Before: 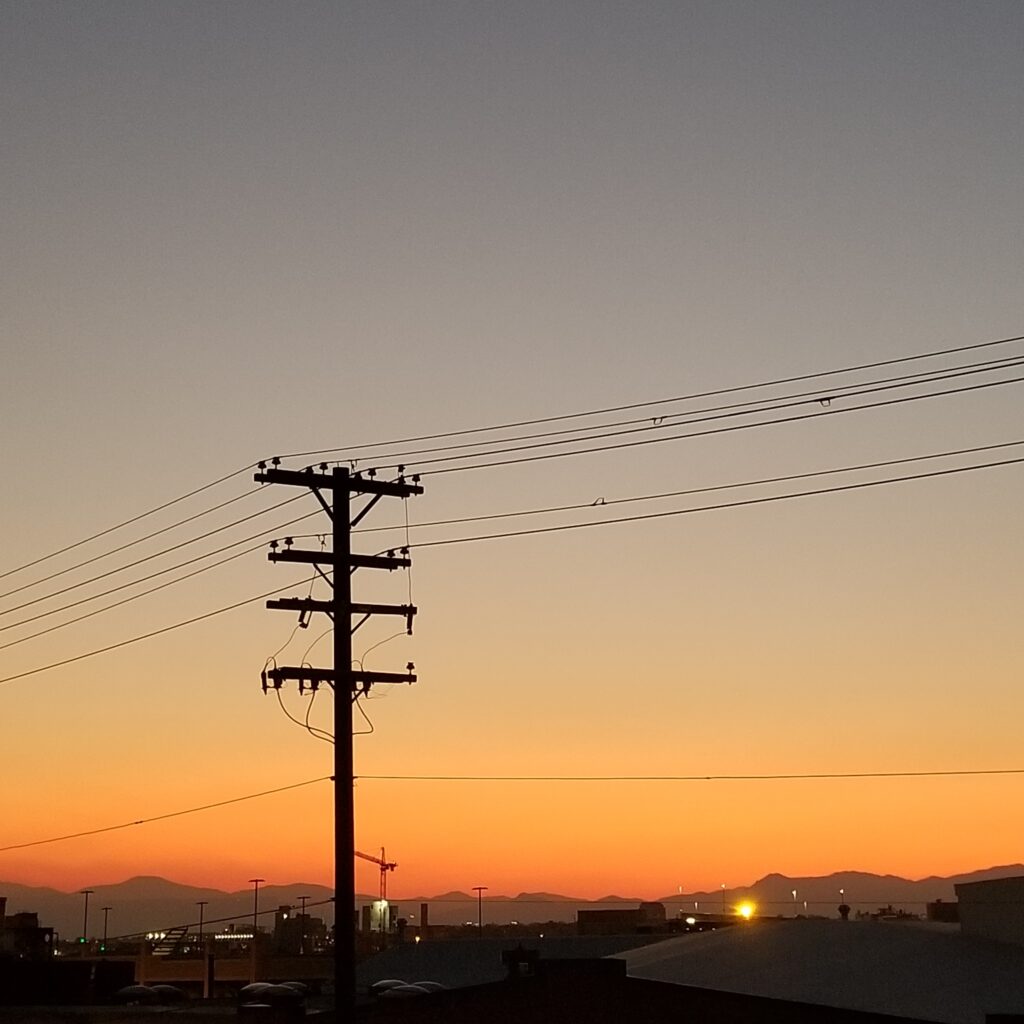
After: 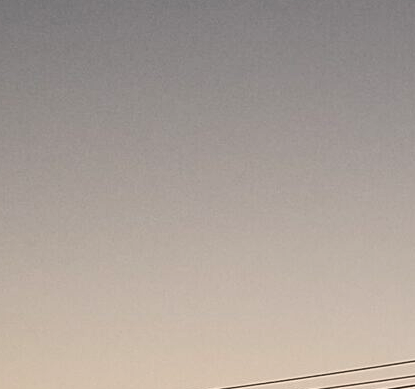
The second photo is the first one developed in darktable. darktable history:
tone equalizer: -8 EV -0.724 EV, -7 EV -0.674 EV, -6 EV -0.571 EV, -5 EV -0.404 EV, -3 EV 0.39 EV, -2 EV 0.6 EV, -1 EV 0.696 EV, +0 EV 0.779 EV, edges refinement/feathering 500, mask exposure compensation -1.57 EV, preserve details no
crop: left 15.517%, top 5.435%, right 43.934%, bottom 56.523%
